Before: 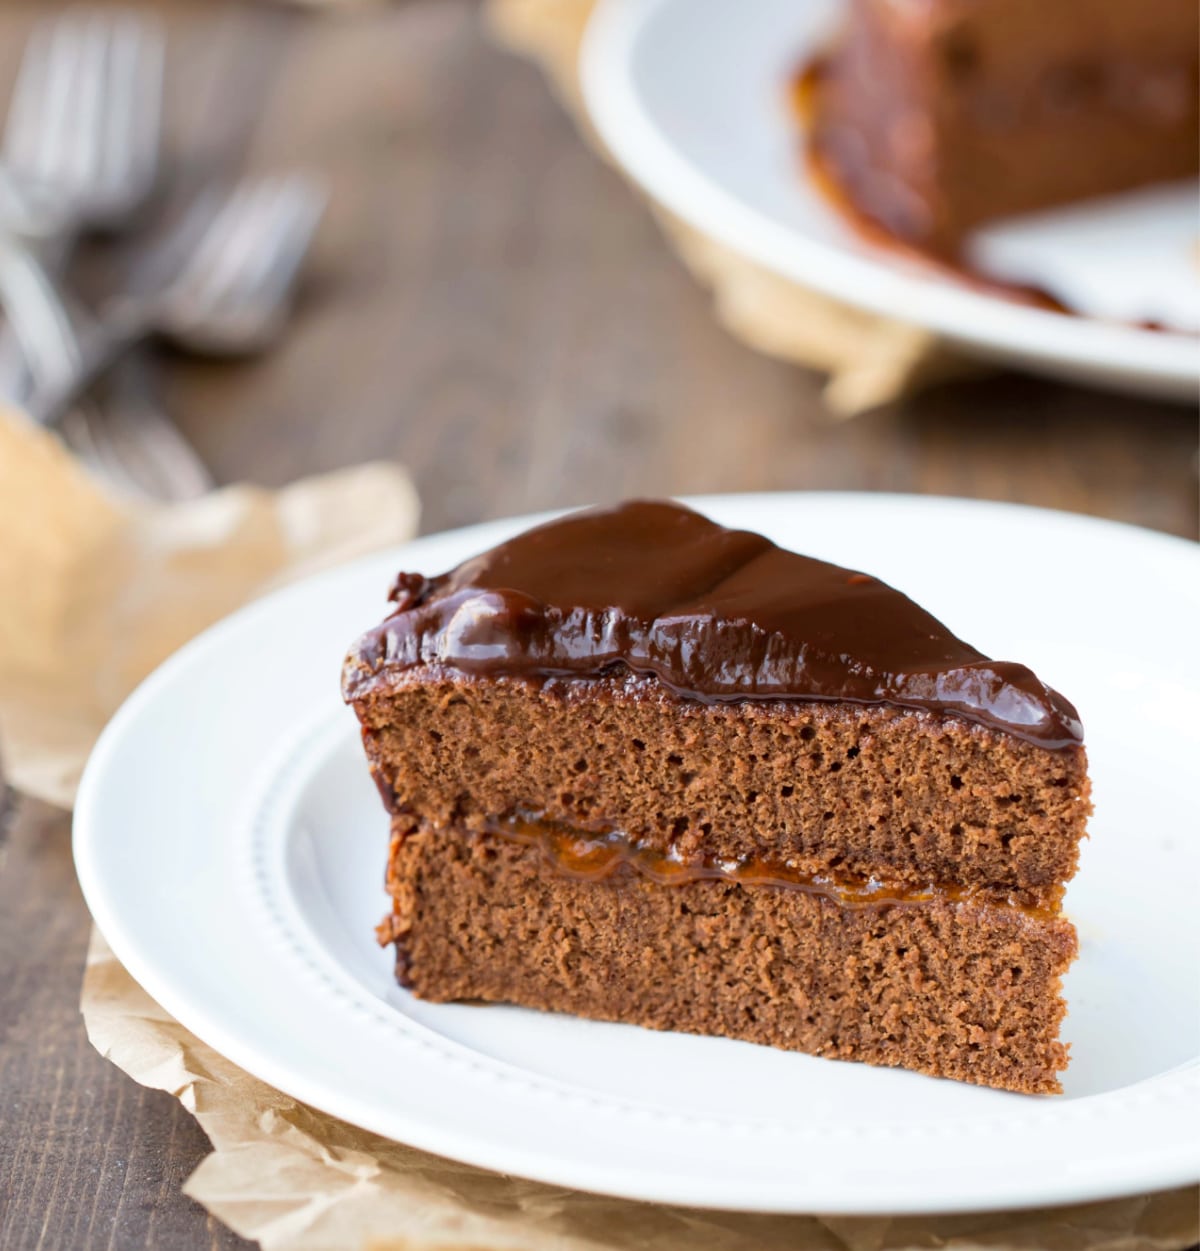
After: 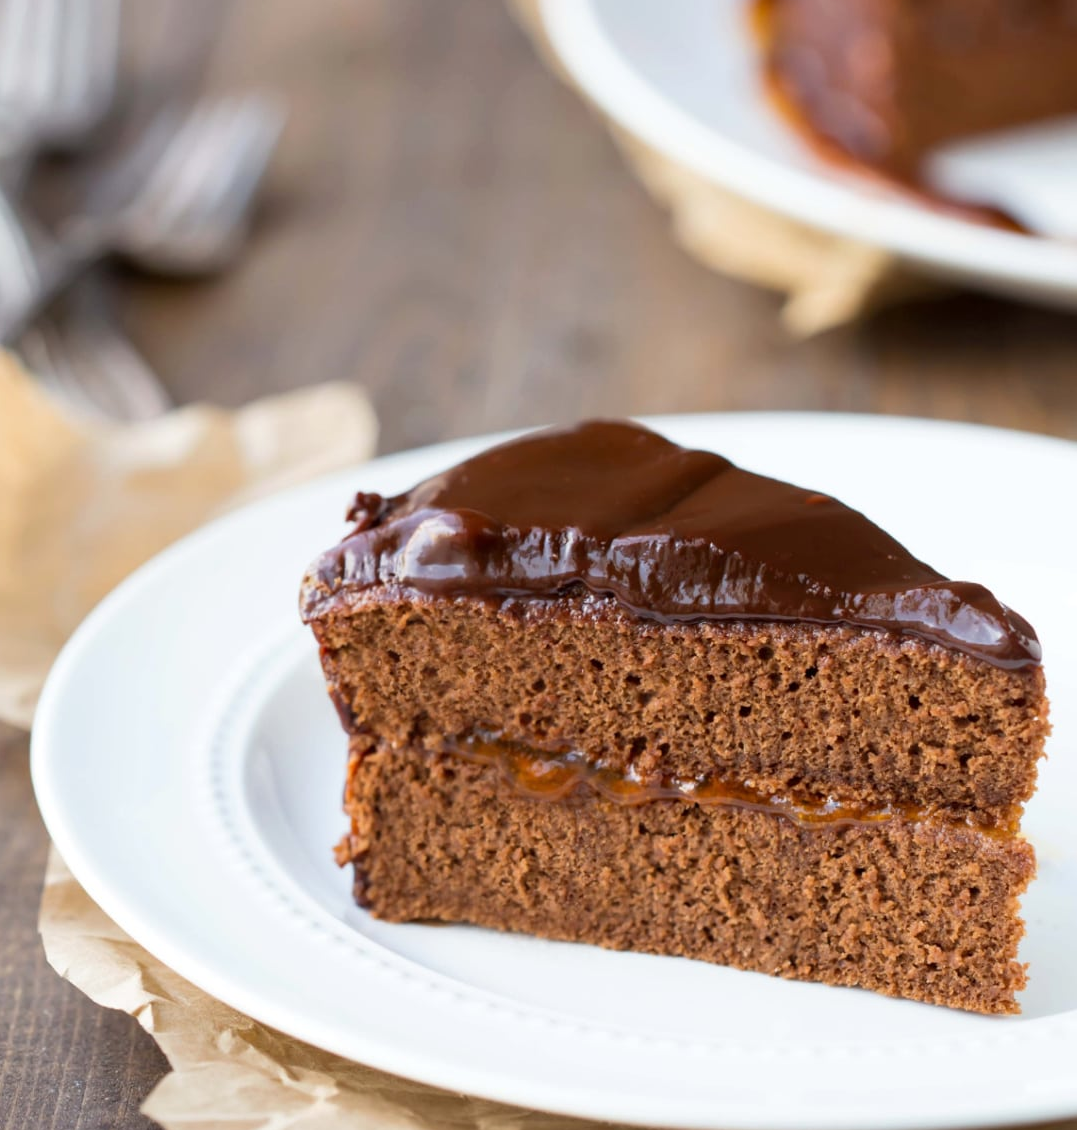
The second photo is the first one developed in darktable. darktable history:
crop: left 3.575%, top 6.425%, right 6.597%, bottom 3.228%
